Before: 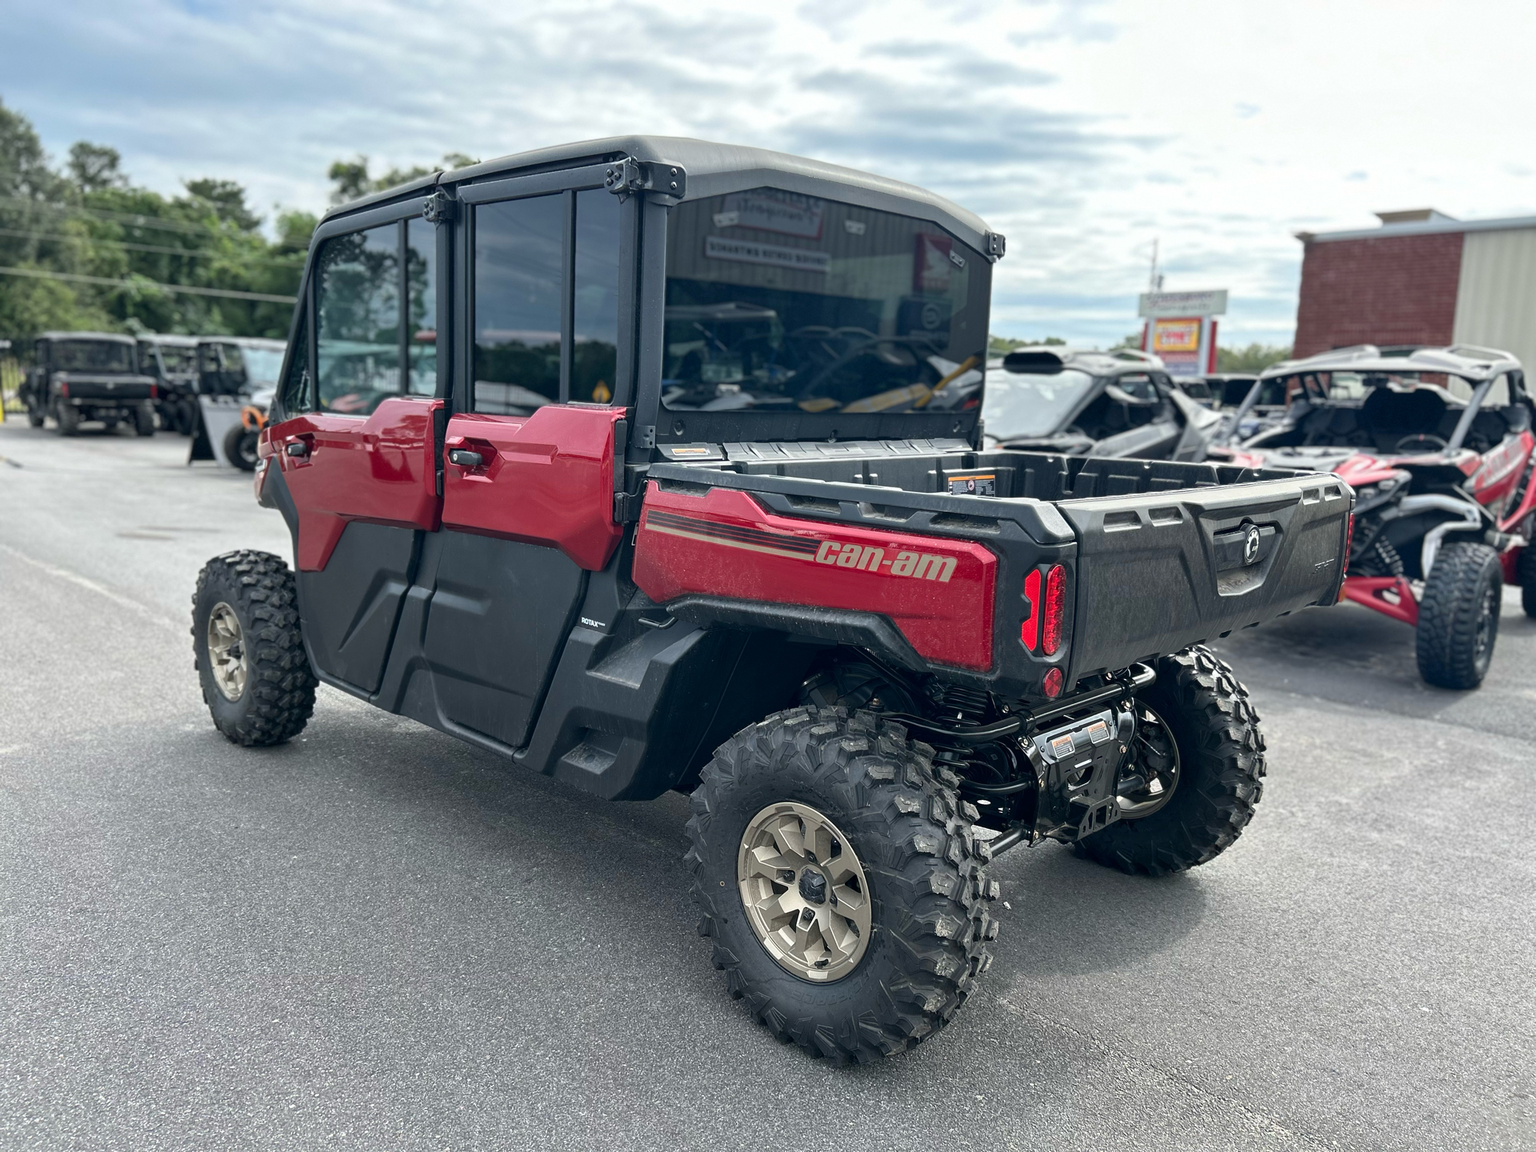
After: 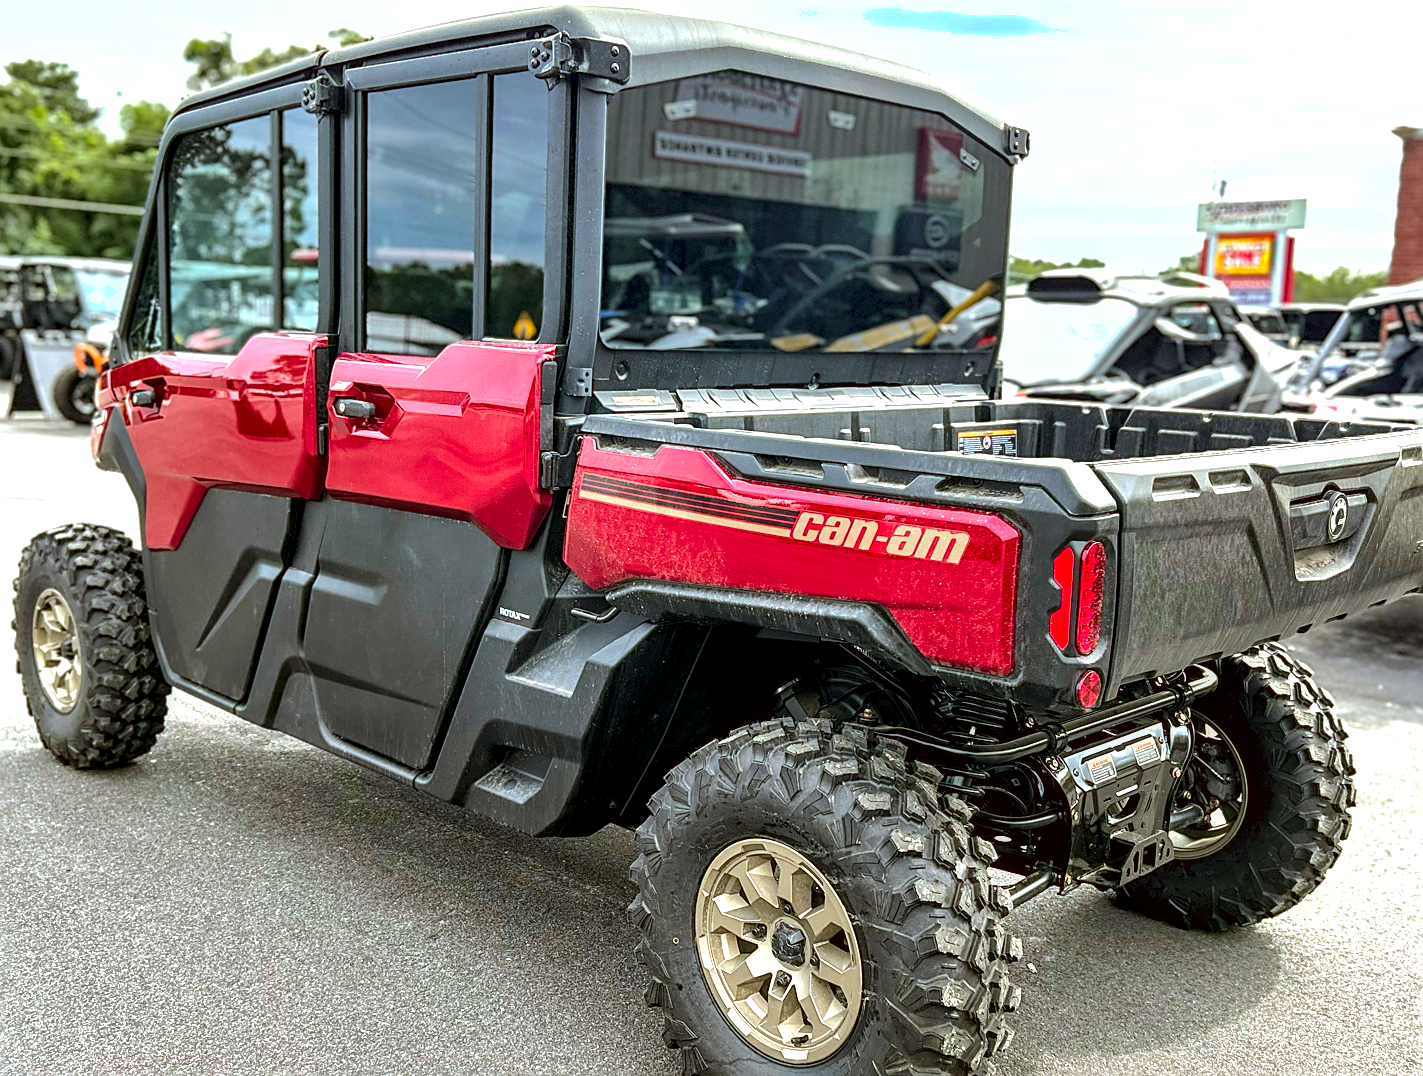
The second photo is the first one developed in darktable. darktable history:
shadows and highlights: shadows 30.13
crop and rotate: left 11.858%, top 11.398%, right 13.996%, bottom 13.837%
color balance rgb: linear chroma grading › mid-tones 7.294%, perceptual saturation grading › global saturation 42.802%, perceptual brilliance grading › global brilliance 25.366%
exposure: compensate highlight preservation false
sharpen: on, module defaults
local contrast: detail 153%
tone curve: curves: ch0 [(0, 0.01) (0.052, 0.045) (0.136, 0.133) (0.29, 0.332) (0.453, 0.531) (0.676, 0.751) (0.89, 0.919) (1, 1)]; ch1 [(0, 0) (0.094, 0.081) (0.285, 0.299) (0.385, 0.403) (0.446, 0.443) (0.495, 0.496) (0.544, 0.552) (0.589, 0.612) (0.722, 0.728) (1, 1)]; ch2 [(0, 0) (0.257, 0.217) (0.43, 0.421) (0.498, 0.507) (0.531, 0.544) (0.56, 0.579) (0.625, 0.642) (1, 1)], color space Lab, independent channels, preserve colors none
color correction: highlights a* -0.55, highlights b* 0.169, shadows a* 5.27, shadows b* 20.82
